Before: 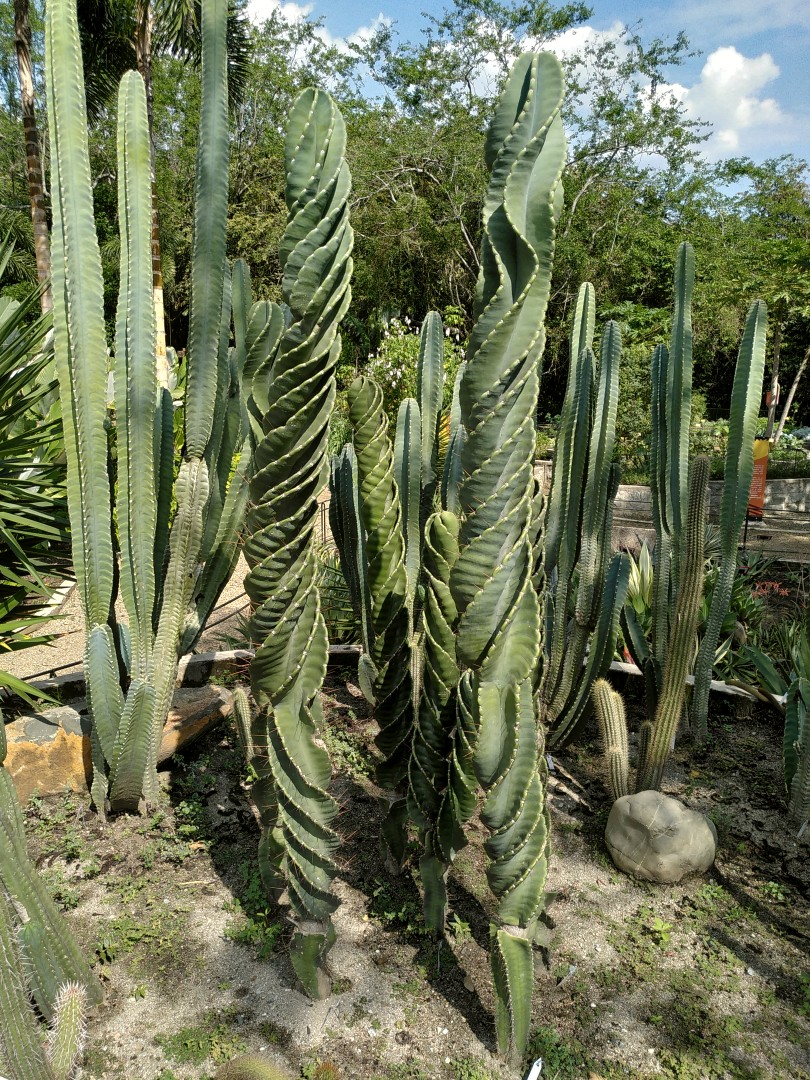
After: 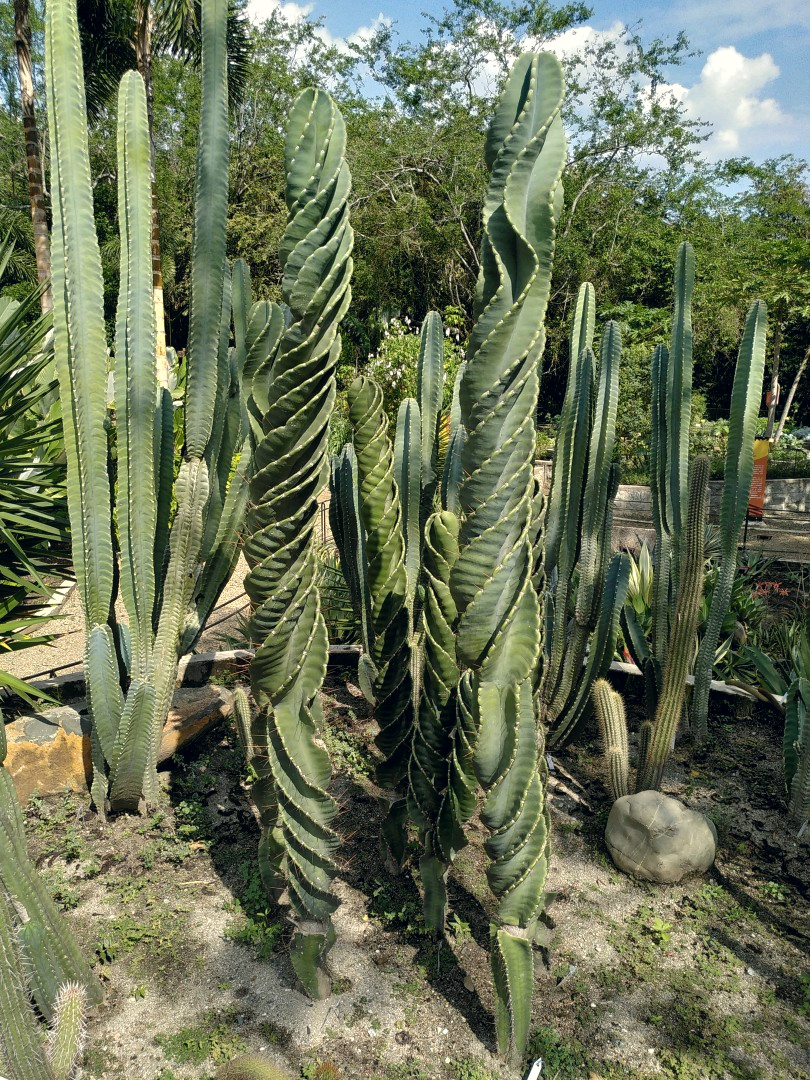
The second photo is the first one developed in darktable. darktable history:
tone equalizer: on, module defaults
color correction: highlights a* 0.207, highlights b* 2.7, shadows a* -0.874, shadows b* -4.78
